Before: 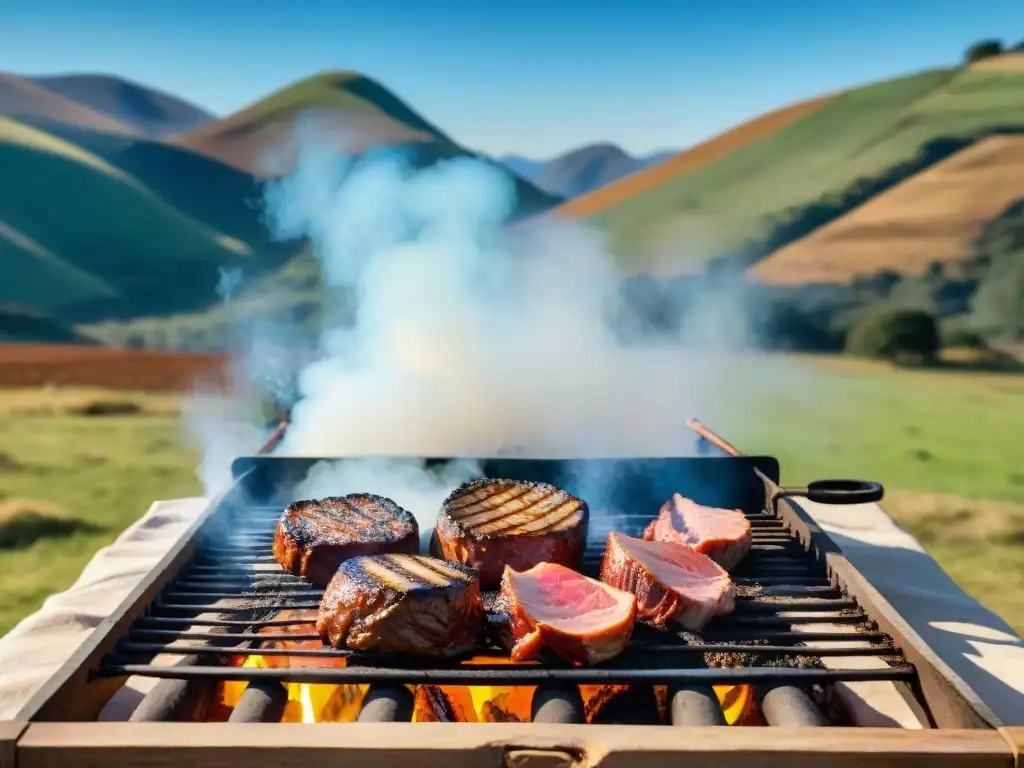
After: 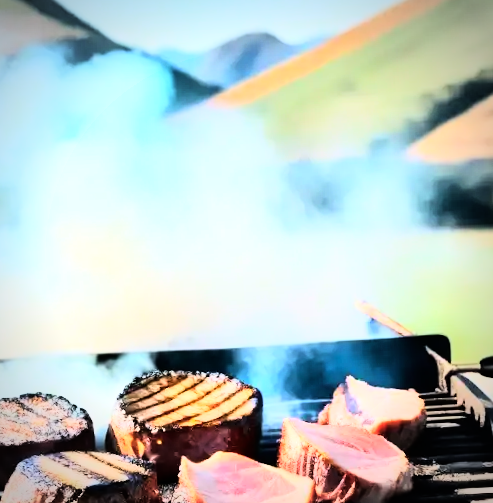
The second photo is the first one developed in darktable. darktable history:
vignetting: unbound false
rotate and perspective: rotation -3°, crop left 0.031, crop right 0.968, crop top 0.07, crop bottom 0.93
crop: left 32.075%, top 10.976%, right 18.355%, bottom 17.596%
exposure: exposure 0.3 EV, compensate highlight preservation false
rgb curve: curves: ch0 [(0, 0) (0.21, 0.15) (0.24, 0.21) (0.5, 0.75) (0.75, 0.96) (0.89, 0.99) (1, 1)]; ch1 [(0, 0.02) (0.21, 0.13) (0.25, 0.2) (0.5, 0.67) (0.75, 0.9) (0.89, 0.97) (1, 1)]; ch2 [(0, 0.02) (0.21, 0.13) (0.25, 0.2) (0.5, 0.67) (0.75, 0.9) (0.89, 0.97) (1, 1)], compensate middle gray true
